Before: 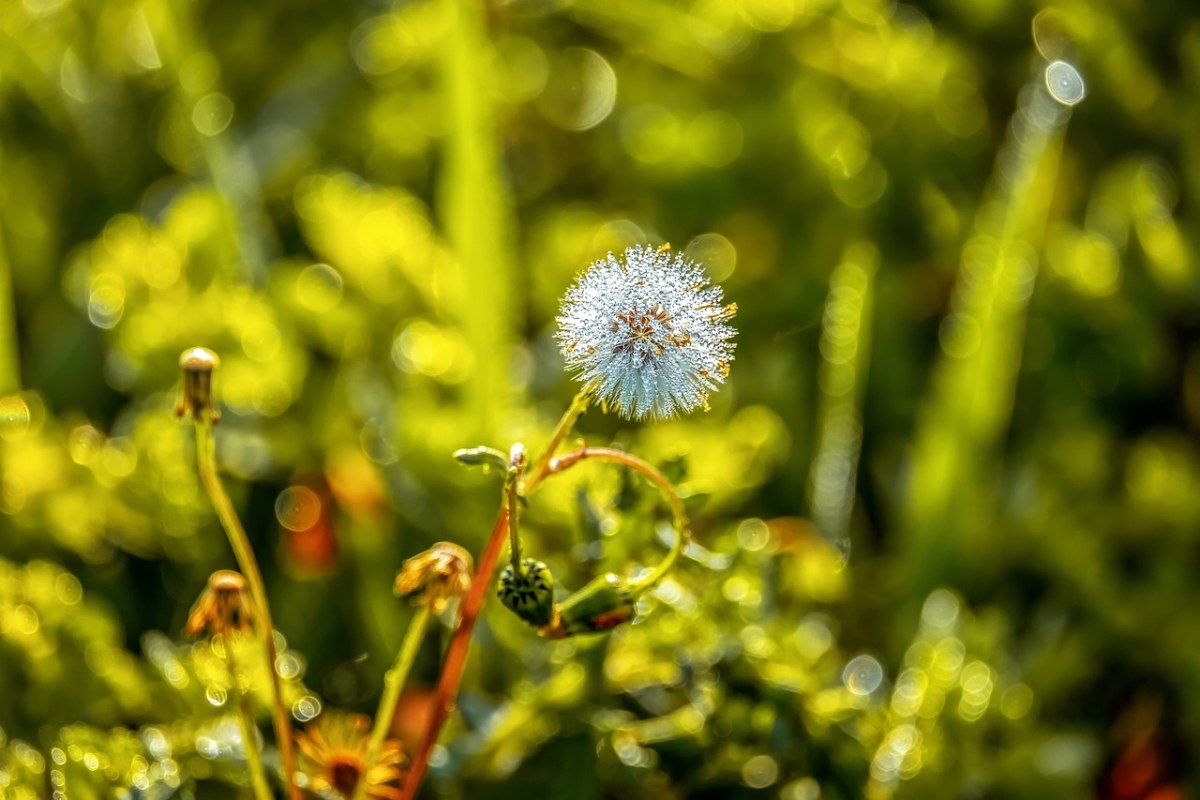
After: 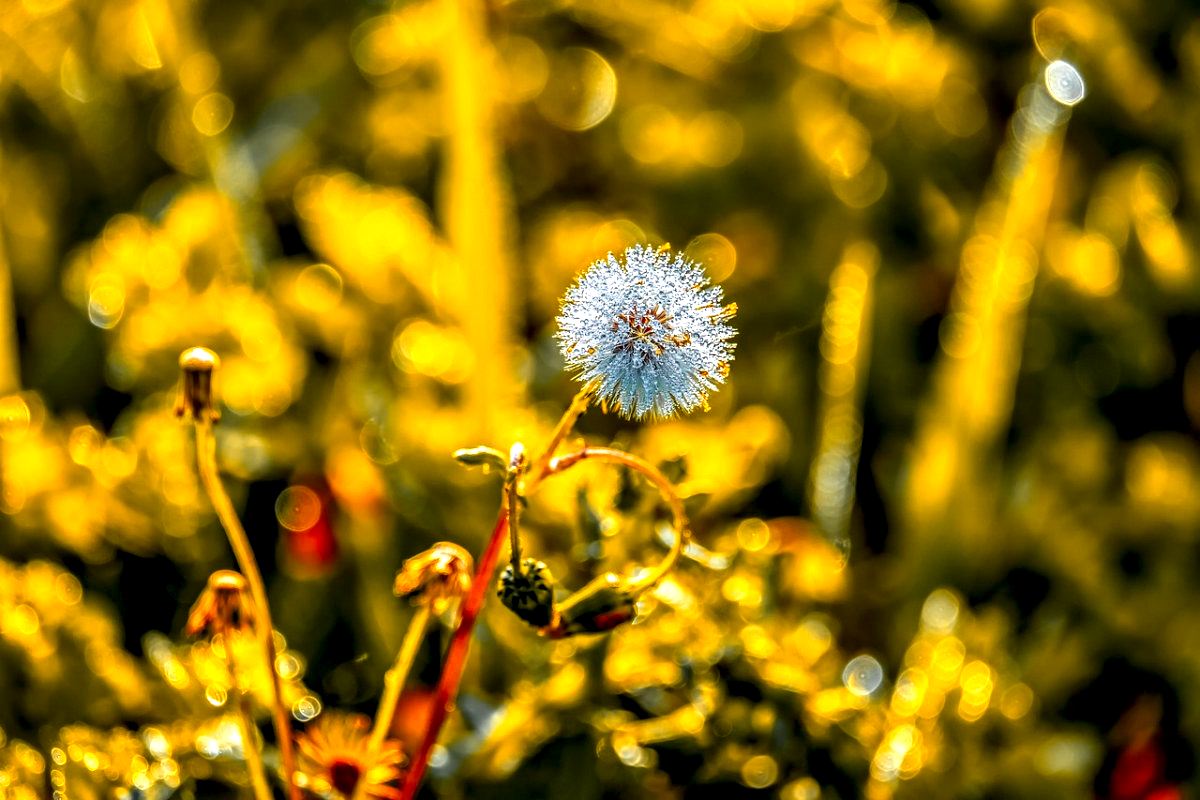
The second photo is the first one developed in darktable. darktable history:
color zones: curves: ch0 [(0, 0.499) (0.143, 0.5) (0.286, 0.5) (0.429, 0.476) (0.571, 0.284) (0.714, 0.243) (0.857, 0.449) (1, 0.499)]; ch1 [(0, 0.532) (0.143, 0.645) (0.286, 0.696) (0.429, 0.211) (0.571, 0.504) (0.714, 0.493) (0.857, 0.495) (1, 0.532)]; ch2 [(0, 0.5) (0.143, 0.5) (0.286, 0.427) (0.429, 0.324) (0.571, 0.5) (0.714, 0.5) (0.857, 0.5) (1, 0.5)]
contrast equalizer: octaves 7, y [[0.6 ×6], [0.55 ×6], [0 ×6], [0 ×6], [0 ×6]]
